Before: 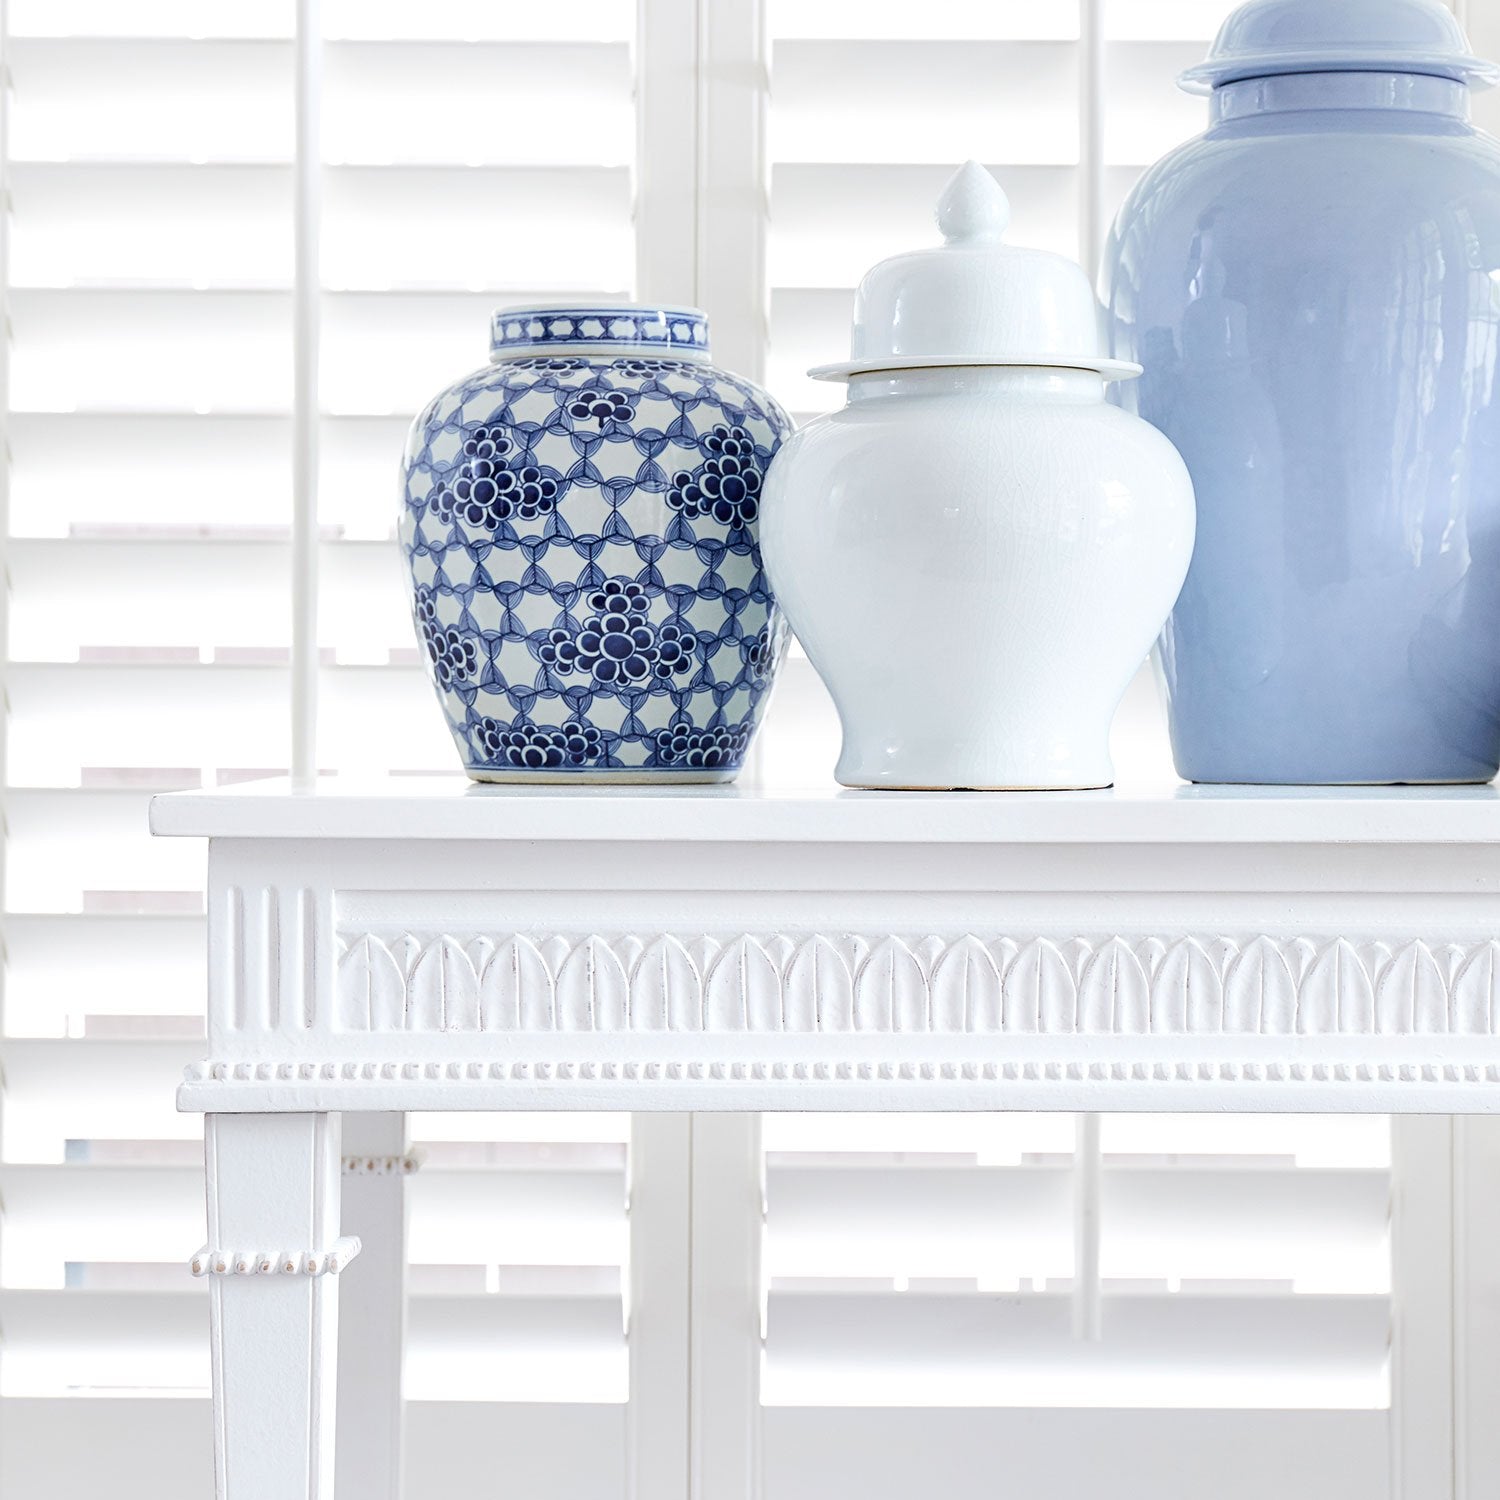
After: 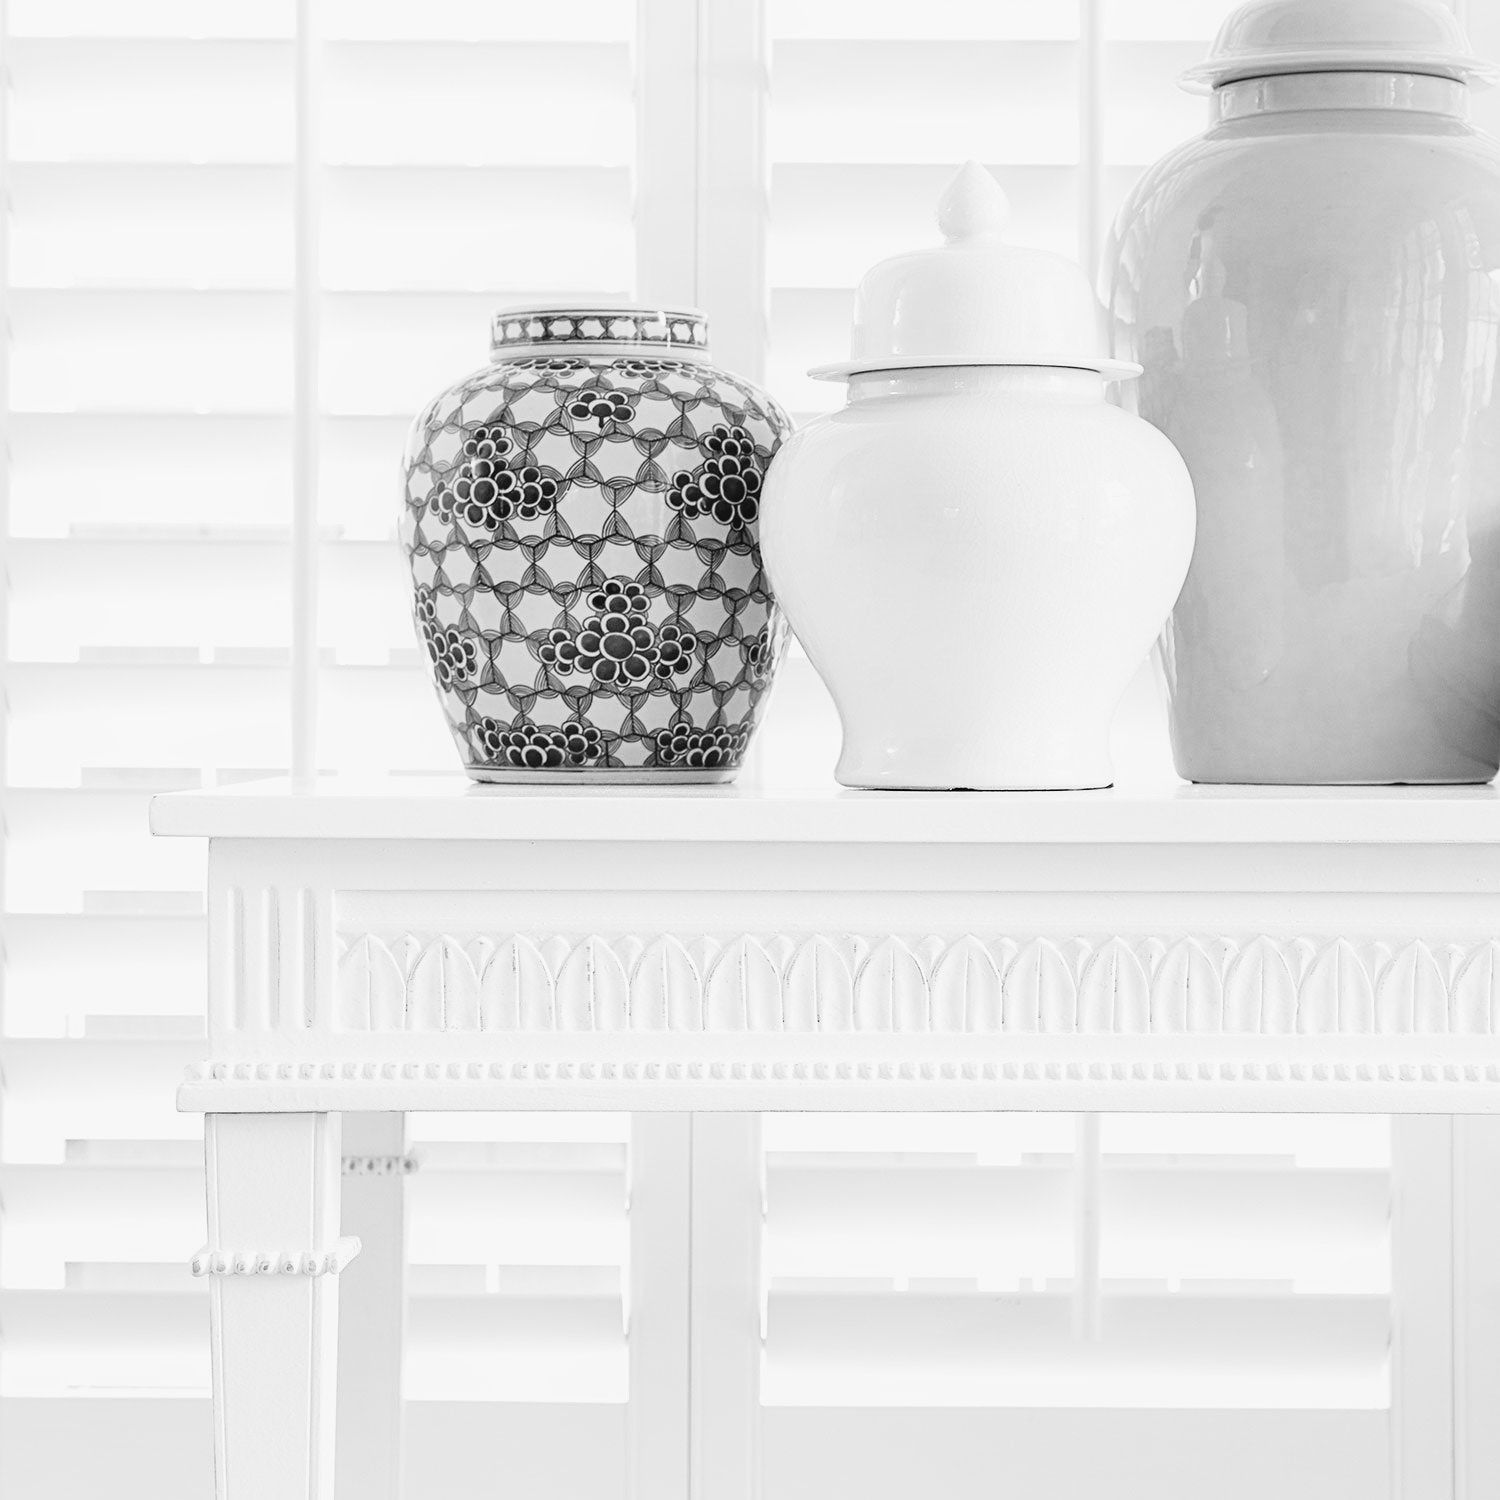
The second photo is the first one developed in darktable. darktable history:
color zones: curves: ch1 [(0.25, 0.61) (0.75, 0.248)]
monochrome: on, module defaults
tone curve: curves: ch0 [(0, 0.009) (0.105, 0.08) (0.195, 0.18) (0.283, 0.316) (0.384, 0.434) (0.485, 0.531) (0.638, 0.69) (0.81, 0.872) (1, 0.977)]; ch1 [(0, 0) (0.161, 0.092) (0.35, 0.33) (0.379, 0.401) (0.456, 0.469) (0.502, 0.5) (0.525, 0.514) (0.586, 0.604) (0.642, 0.645) (0.858, 0.817) (1, 0.942)]; ch2 [(0, 0) (0.371, 0.362) (0.437, 0.437) (0.48, 0.49) (0.53, 0.515) (0.56, 0.571) (0.622, 0.606) (0.881, 0.795) (1, 0.929)], color space Lab, independent channels, preserve colors none
contrast equalizer: y [[0.439, 0.44, 0.442, 0.457, 0.493, 0.498], [0.5 ×6], [0.5 ×6], [0 ×6], [0 ×6]], mix 0.59
